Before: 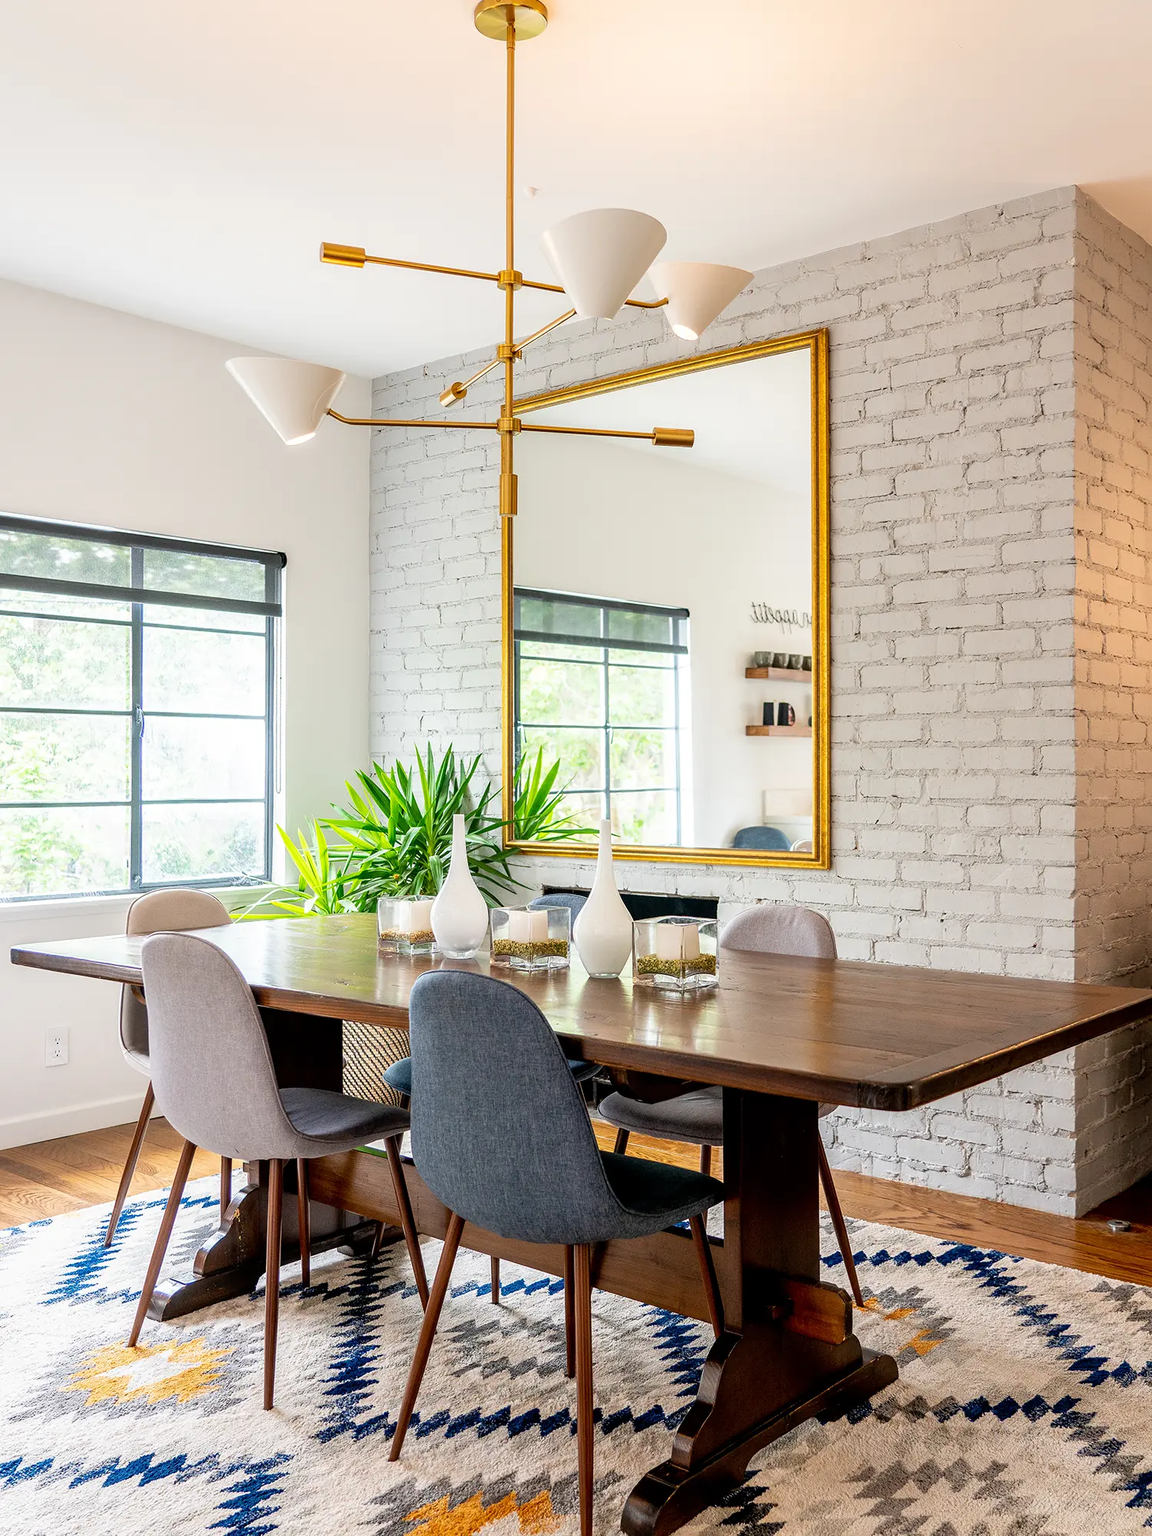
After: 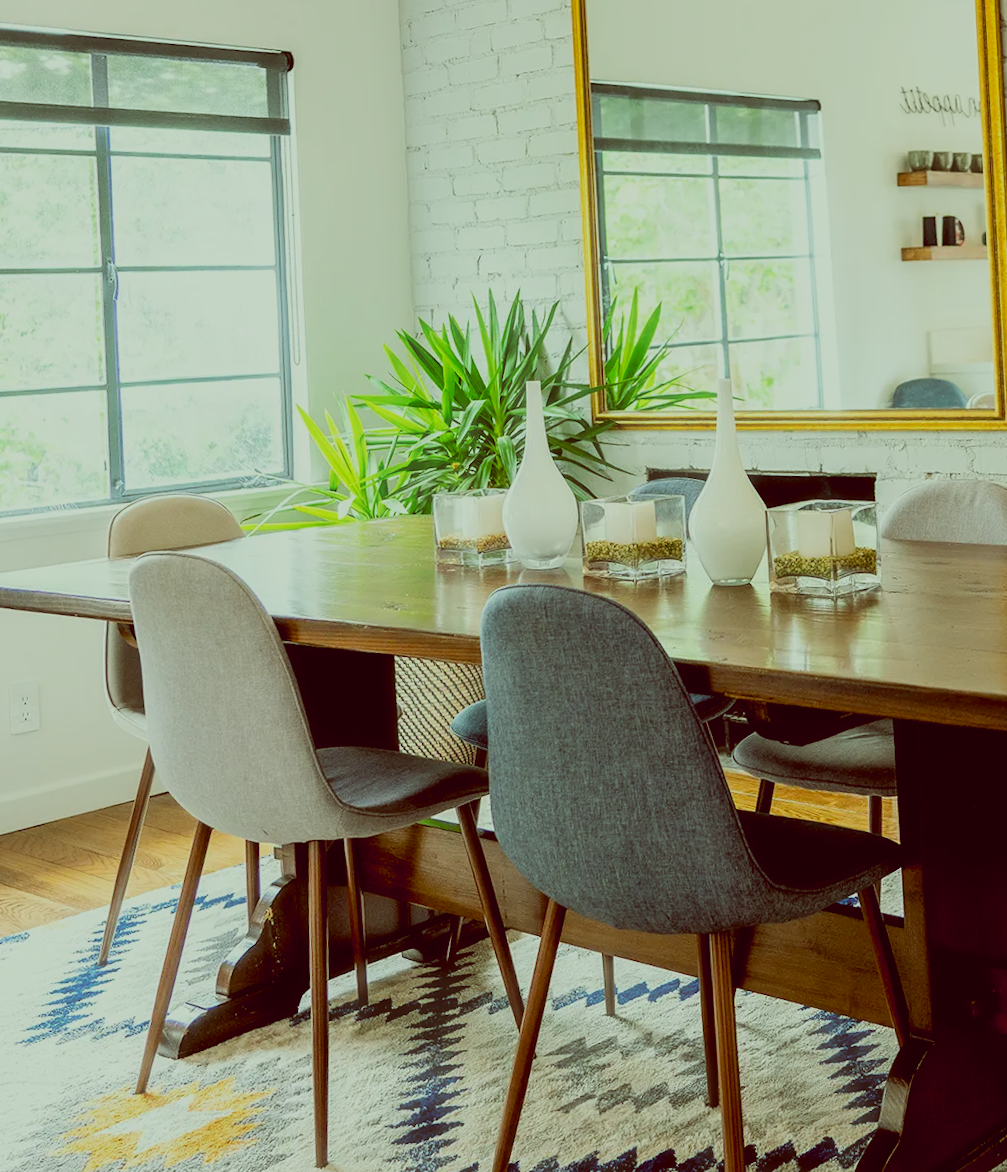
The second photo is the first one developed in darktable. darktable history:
color balance: lift [1, 1.015, 0.987, 0.985], gamma [1, 0.959, 1.042, 0.958], gain [0.927, 0.938, 1.072, 0.928], contrast 1.5%
crop and rotate: angle -0.82°, left 3.85%, top 31.828%, right 27.992%
rotate and perspective: rotation -3.52°, crop left 0.036, crop right 0.964, crop top 0.081, crop bottom 0.919
filmic rgb: black relative exposure -7.65 EV, white relative exposure 4.56 EV, hardness 3.61
haze removal: strength -0.1, adaptive false
